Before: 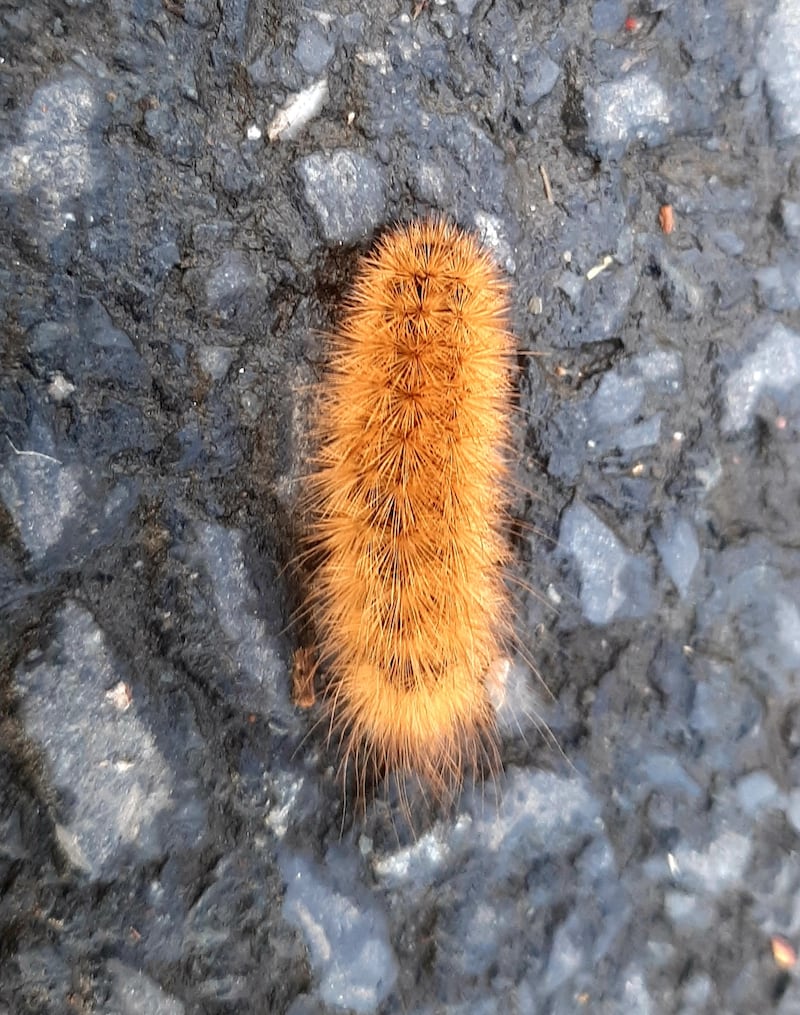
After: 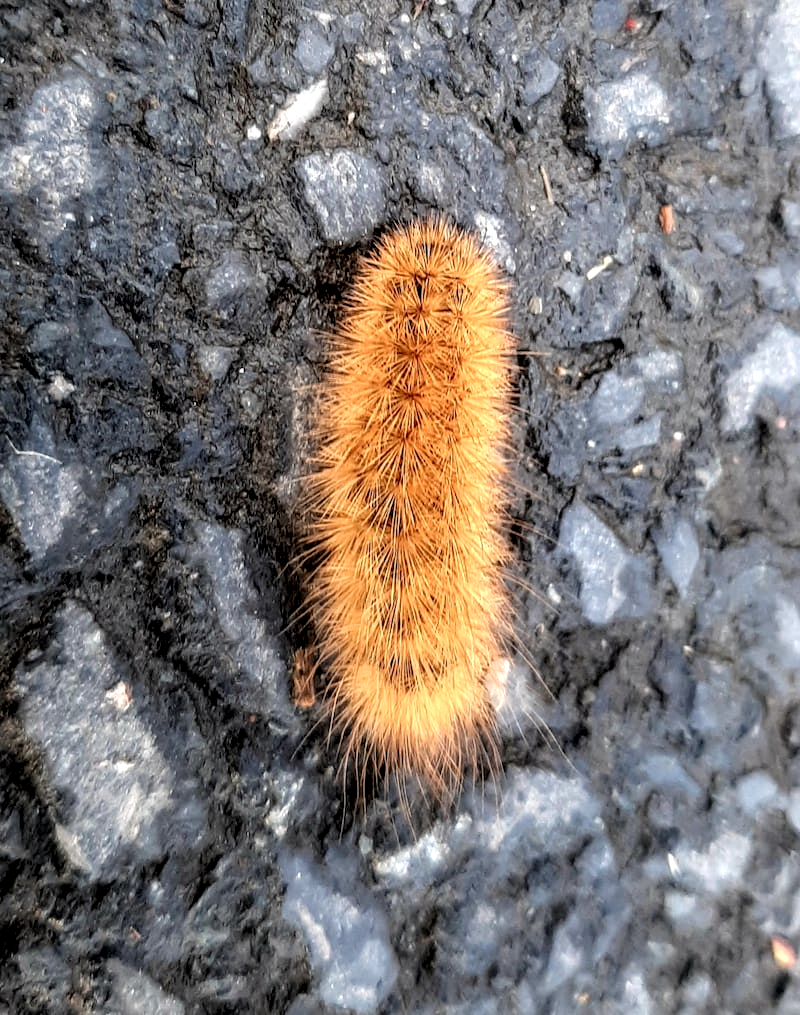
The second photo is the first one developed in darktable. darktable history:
shadows and highlights: radius 93.07, shadows -14.46, white point adjustment 0.23, highlights 31.48, compress 48.23%, highlights color adjustment 52.79%, soften with gaussian
filmic rgb: black relative exposure -4.93 EV, white relative exposure 2.84 EV, hardness 3.72
local contrast: detail 140%
